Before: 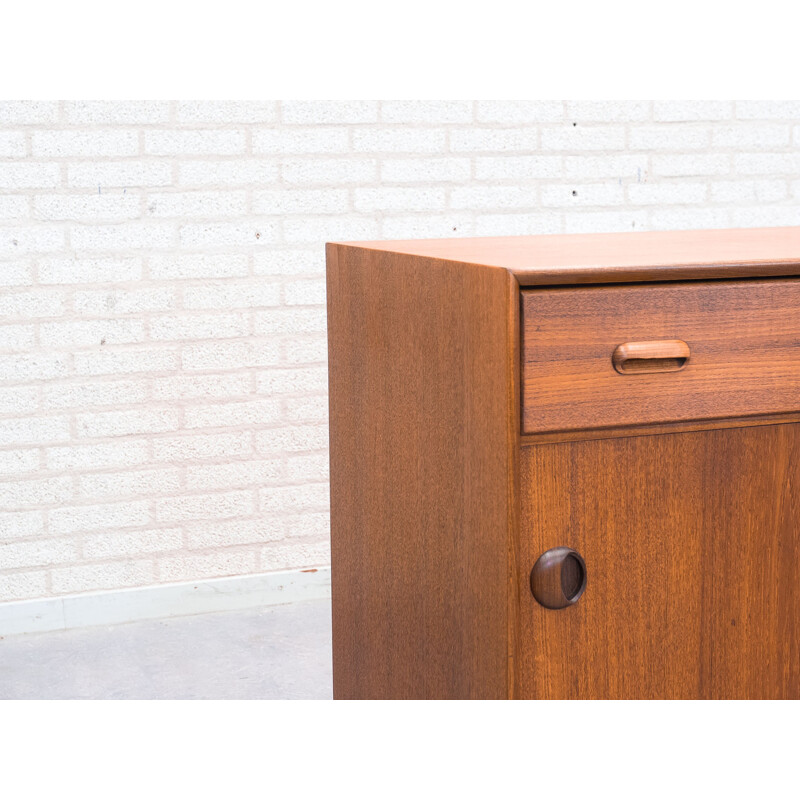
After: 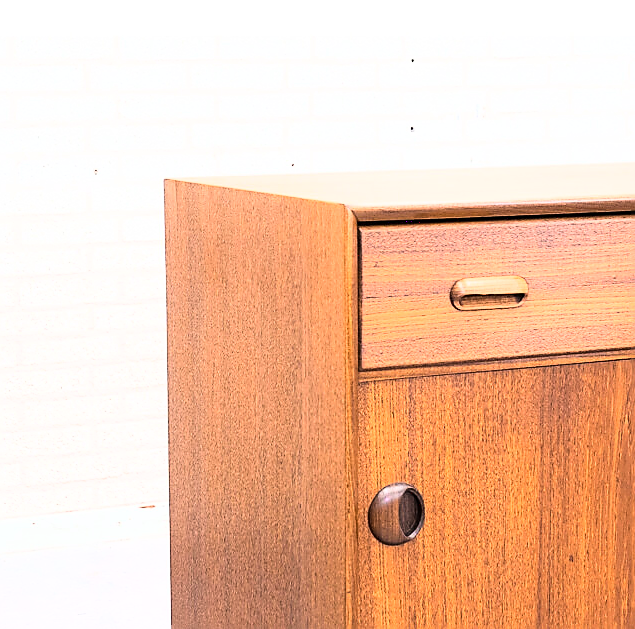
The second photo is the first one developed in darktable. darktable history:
crop and rotate: left 20.271%, top 8.052%, right 0.35%, bottom 13.306%
sharpen: radius 1.384, amount 1.252, threshold 0.726
base curve: curves: ch0 [(0, 0) (0.007, 0.004) (0.027, 0.03) (0.046, 0.07) (0.207, 0.54) (0.442, 0.872) (0.673, 0.972) (1, 1)]
